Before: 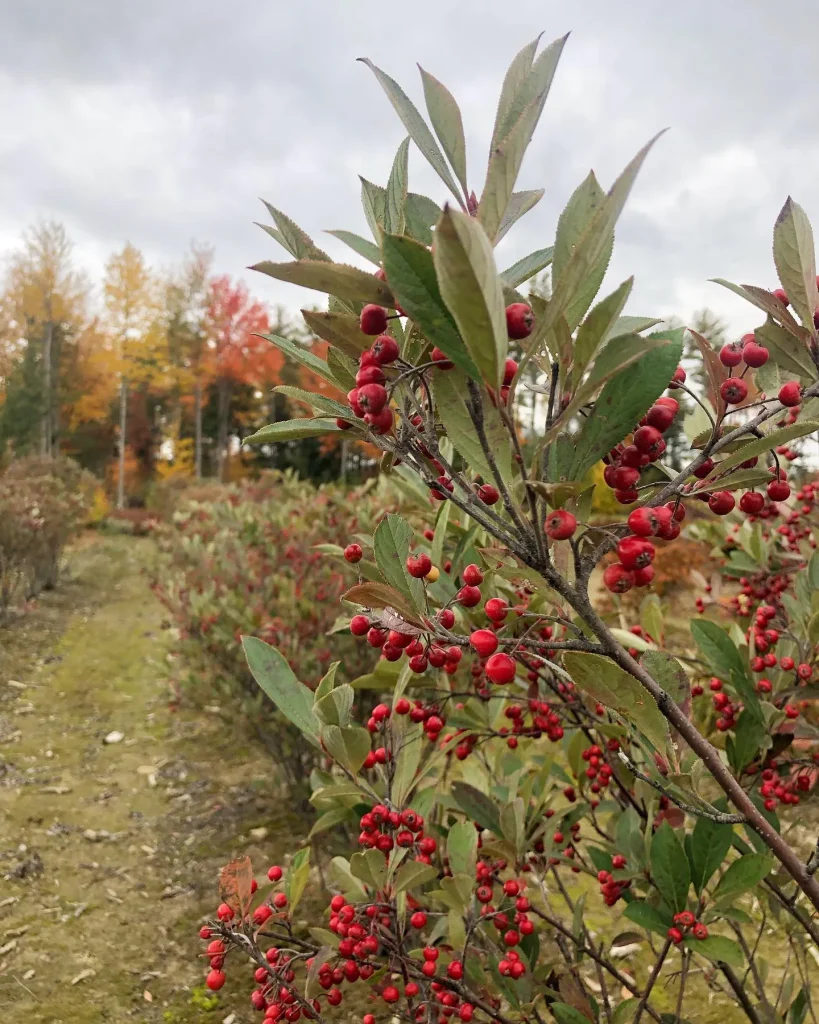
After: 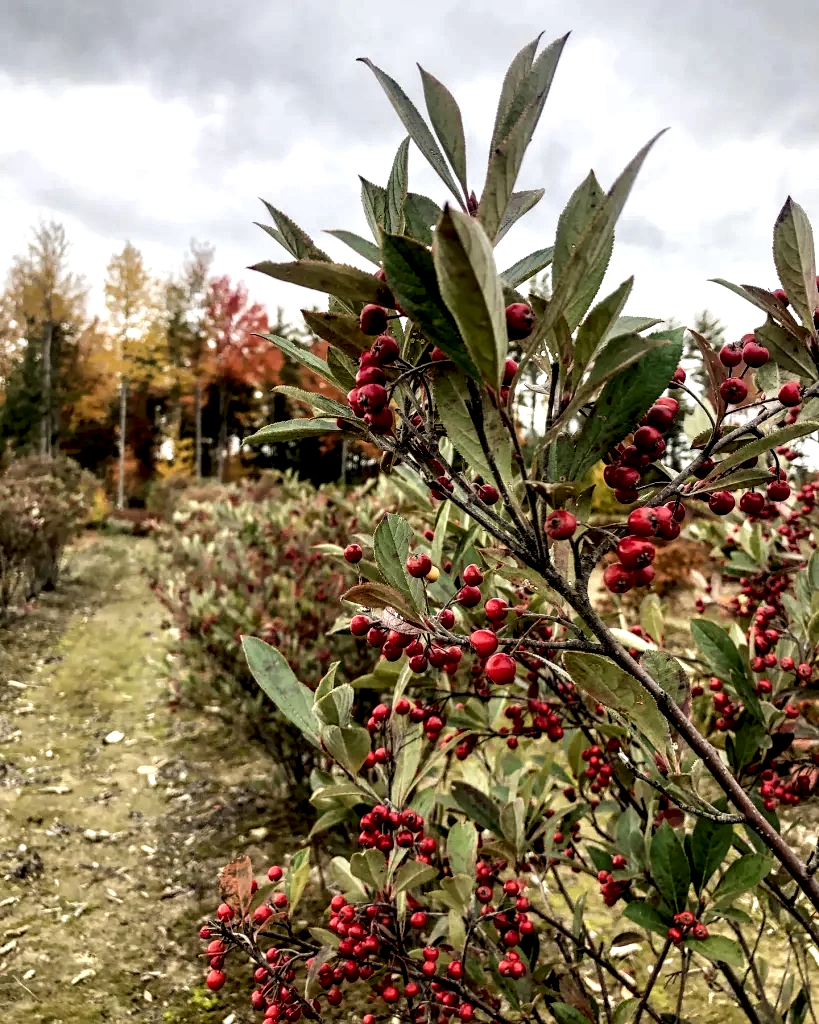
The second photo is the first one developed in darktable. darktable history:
local contrast: shadows 168%, detail 226%
